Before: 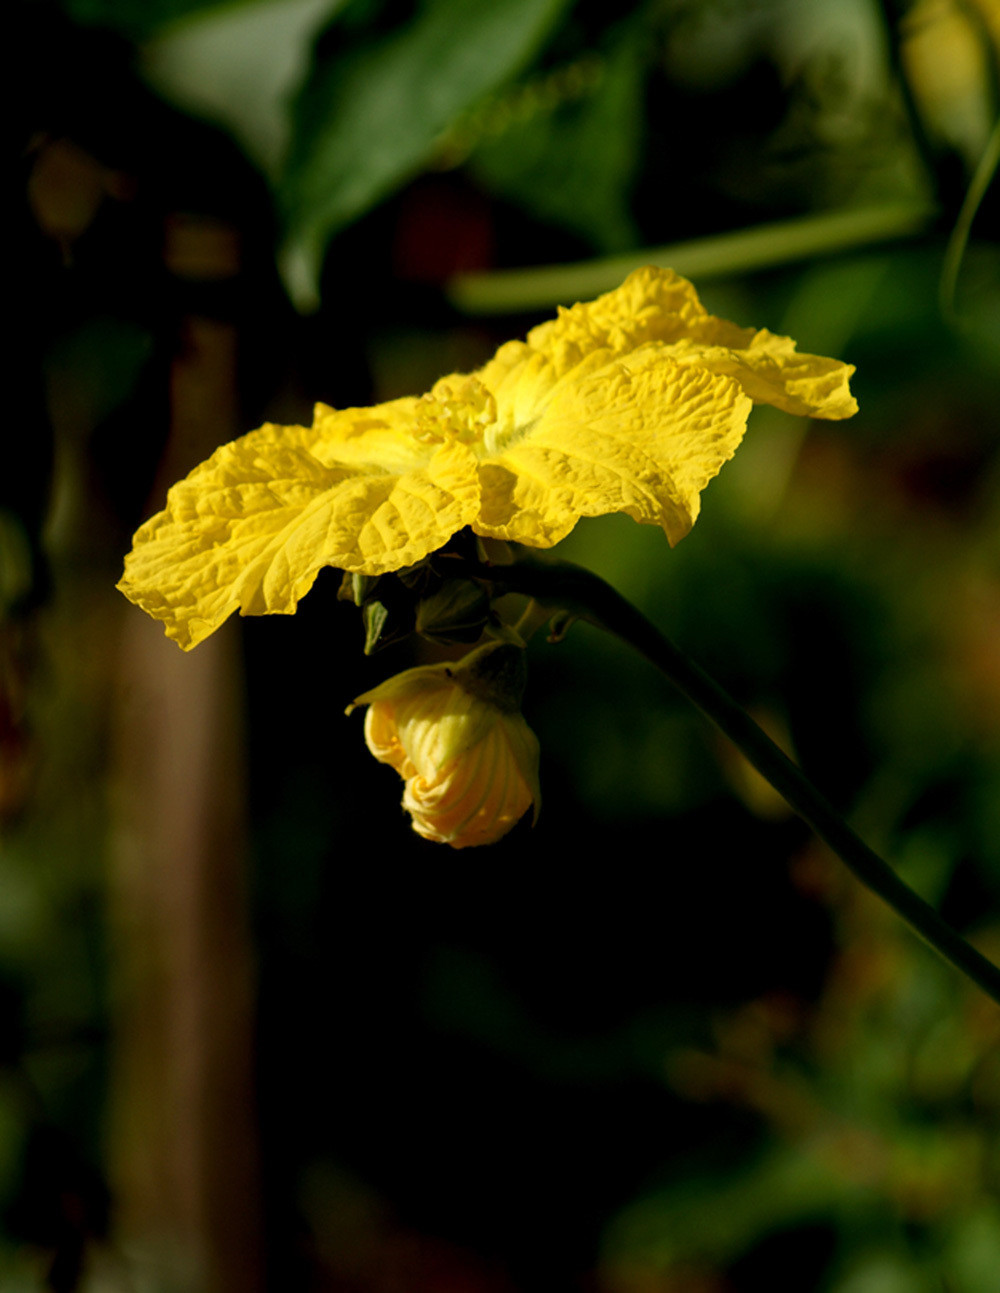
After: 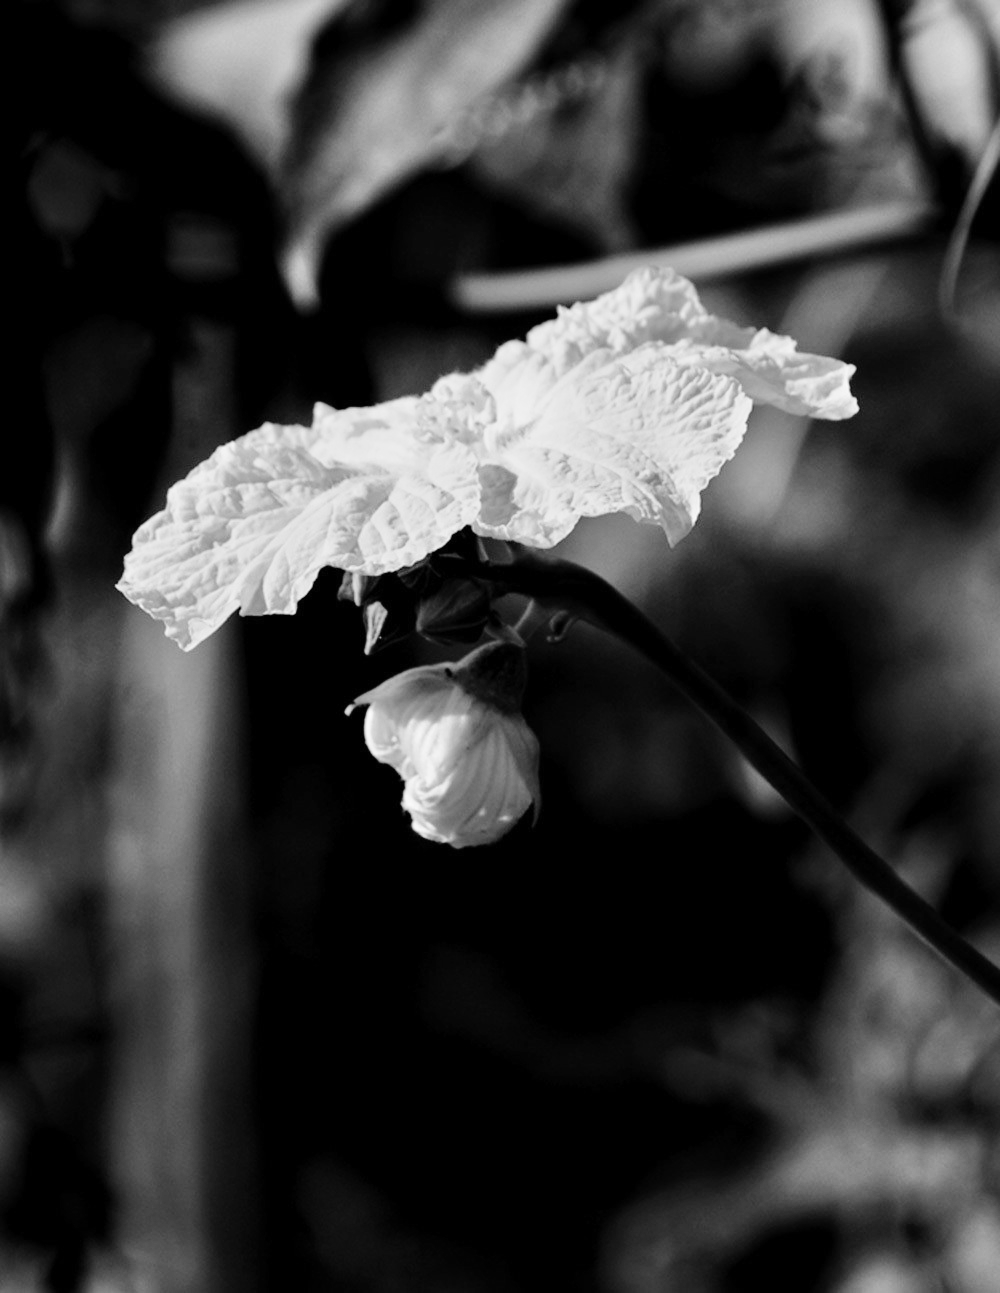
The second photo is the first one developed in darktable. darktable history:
tone equalizer: -7 EV 0.15 EV, -6 EV 0.6 EV, -5 EV 1.15 EV, -4 EV 1.33 EV, -3 EV 1.15 EV, -2 EV 0.6 EV, -1 EV 0.15 EV, mask exposure compensation -0.5 EV
monochrome: a -6.99, b 35.61, size 1.4
contrast brightness saturation: contrast 0.23, brightness 0.1, saturation 0.29
